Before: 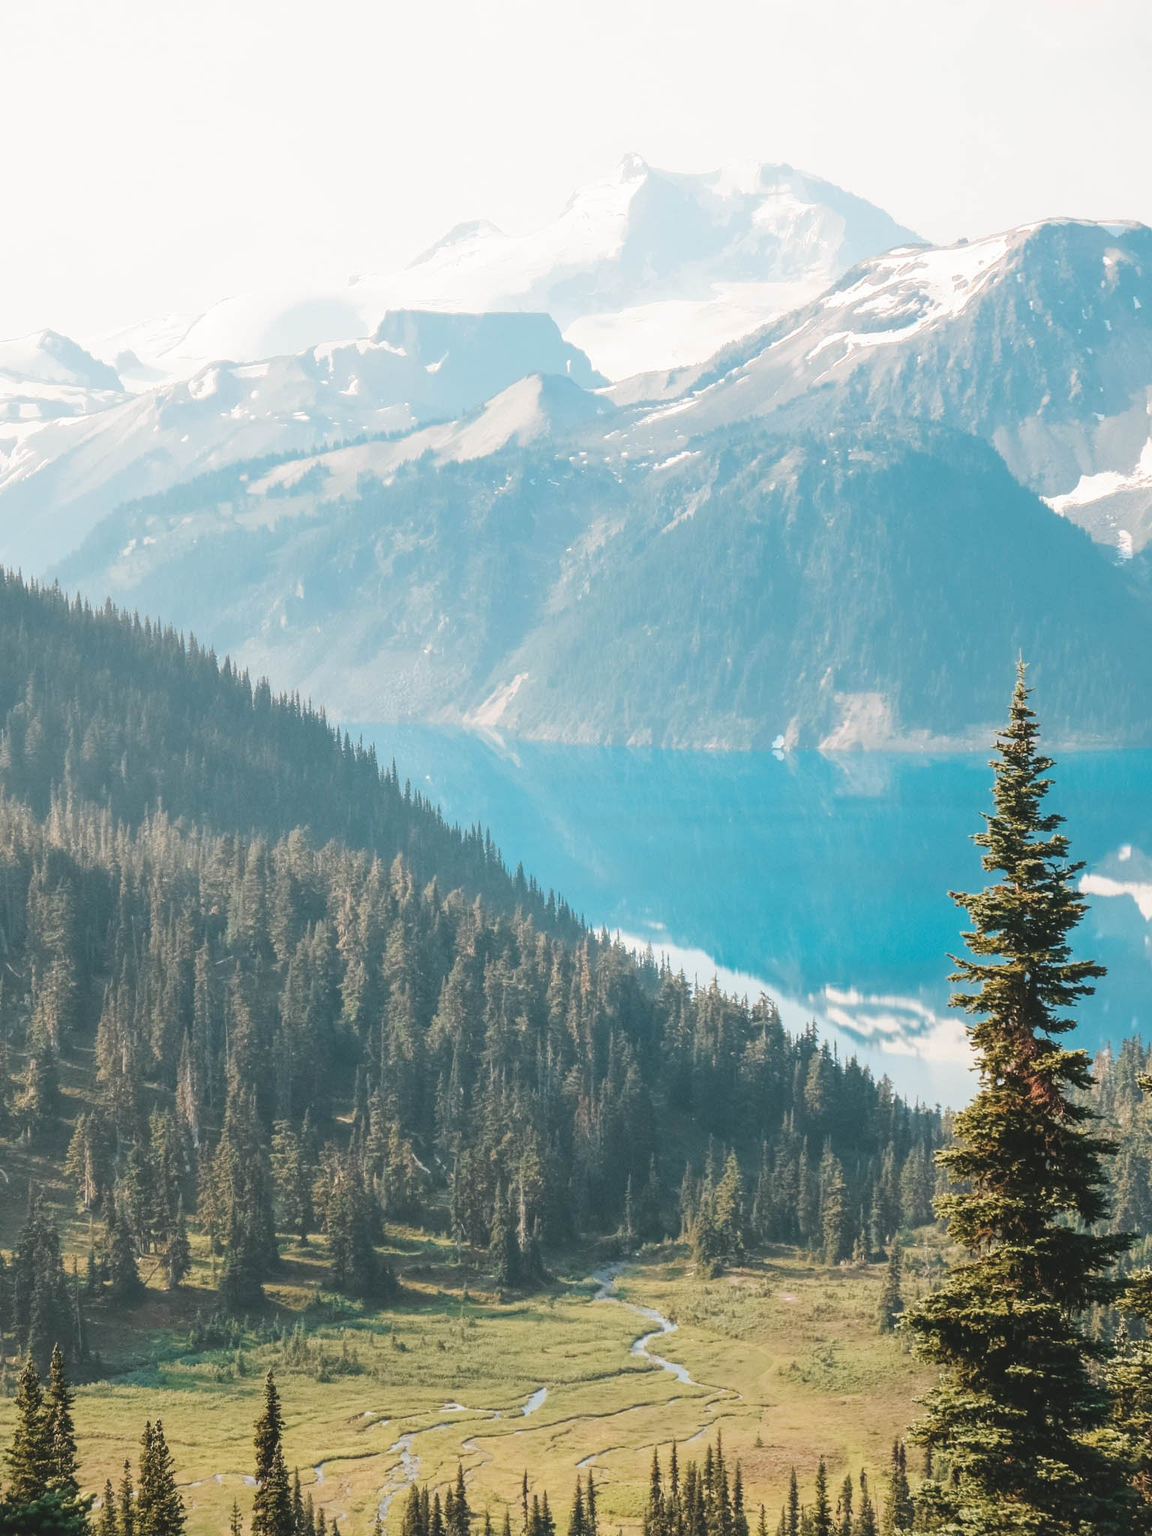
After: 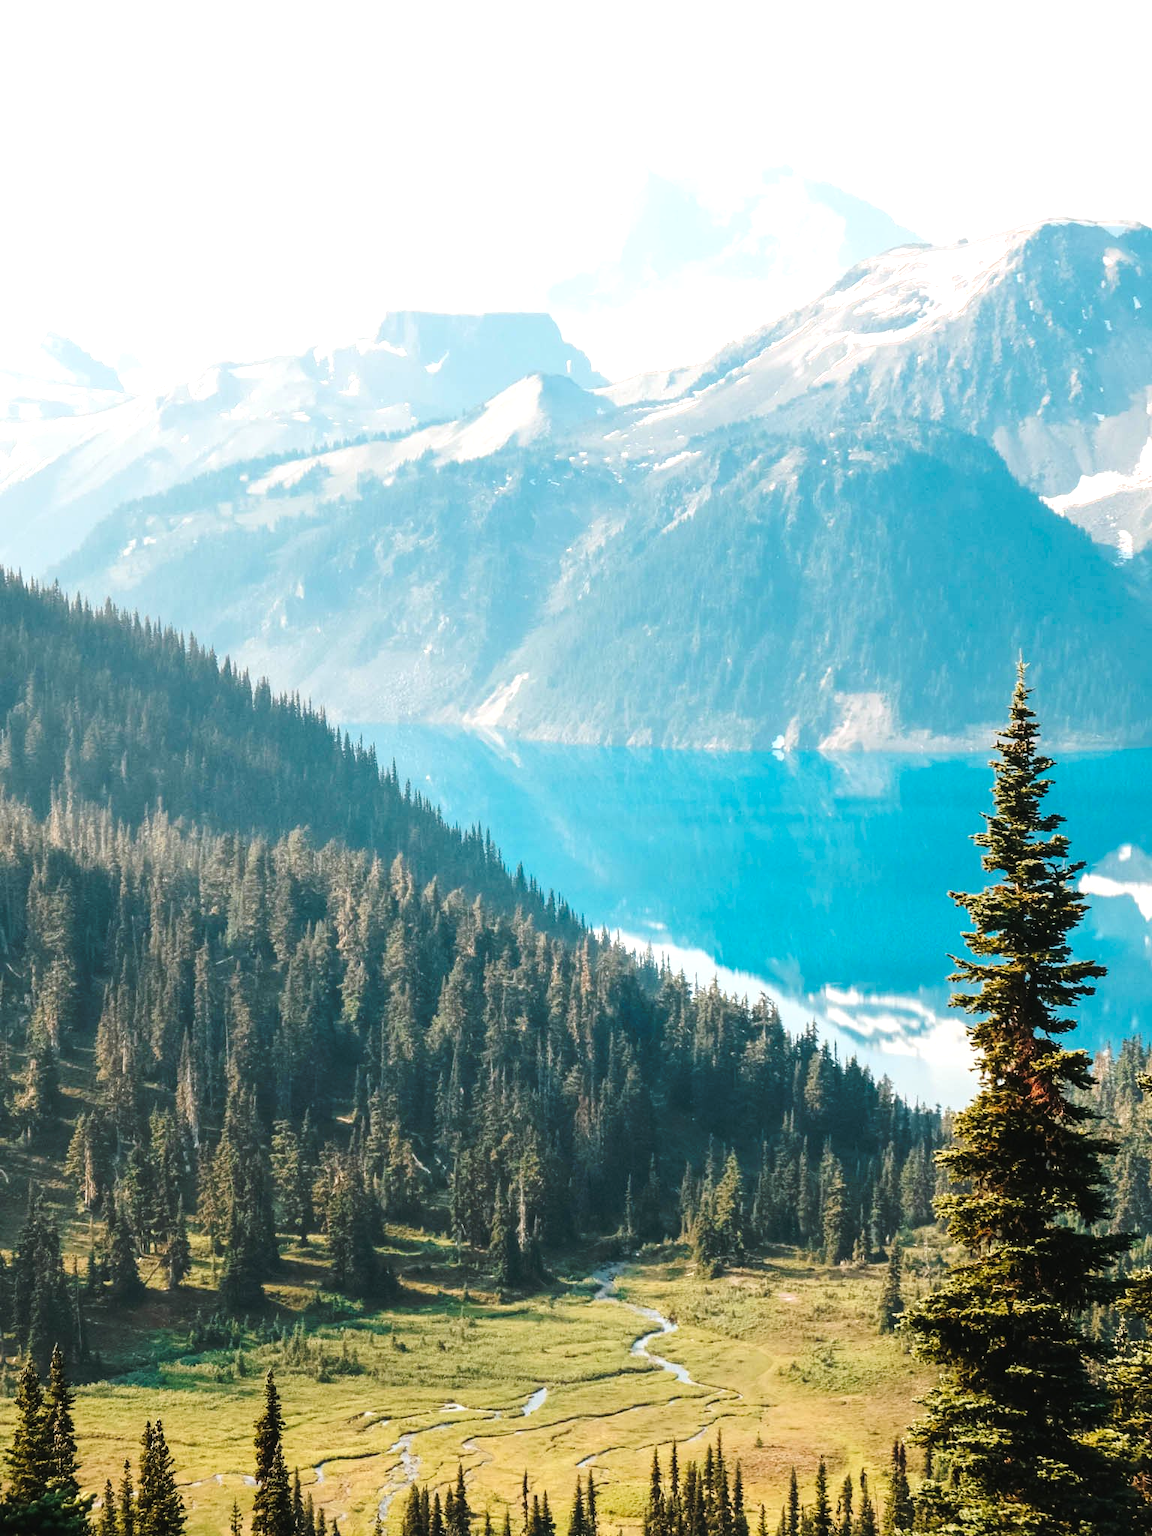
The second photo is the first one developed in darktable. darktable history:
white balance: red 1, blue 1
tone equalizer: on, module defaults
exposure: black level correction 0.005, exposure 0.417 EV, compensate highlight preservation false
tone curve: curves: ch0 [(0, 0) (0.003, 0.006) (0.011, 0.007) (0.025, 0.01) (0.044, 0.015) (0.069, 0.023) (0.1, 0.031) (0.136, 0.045) (0.177, 0.066) (0.224, 0.098) (0.277, 0.139) (0.335, 0.194) (0.399, 0.254) (0.468, 0.346) (0.543, 0.45) (0.623, 0.56) (0.709, 0.667) (0.801, 0.78) (0.898, 0.891) (1, 1)], preserve colors none
